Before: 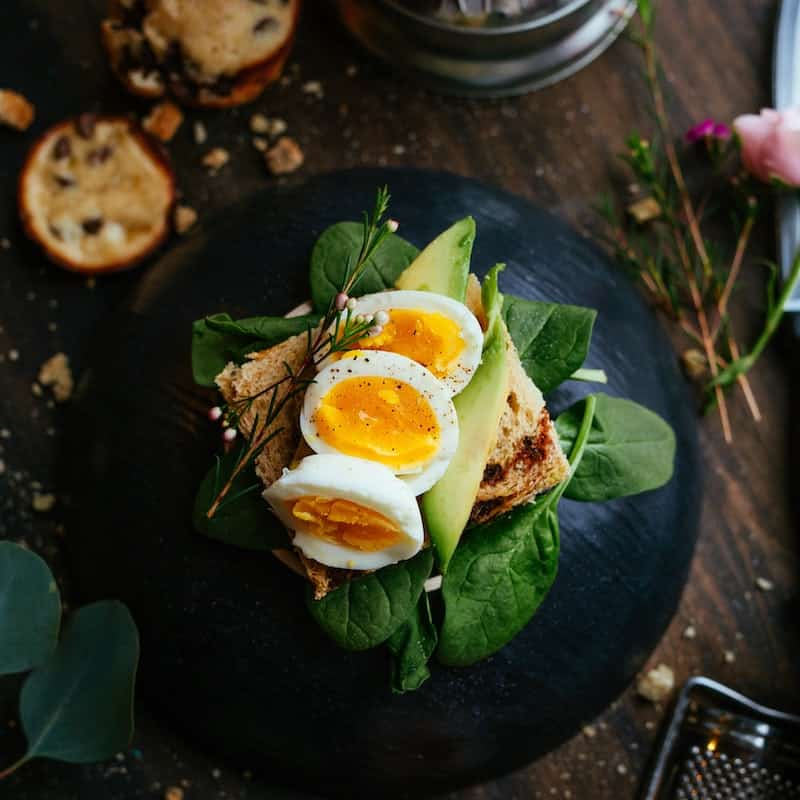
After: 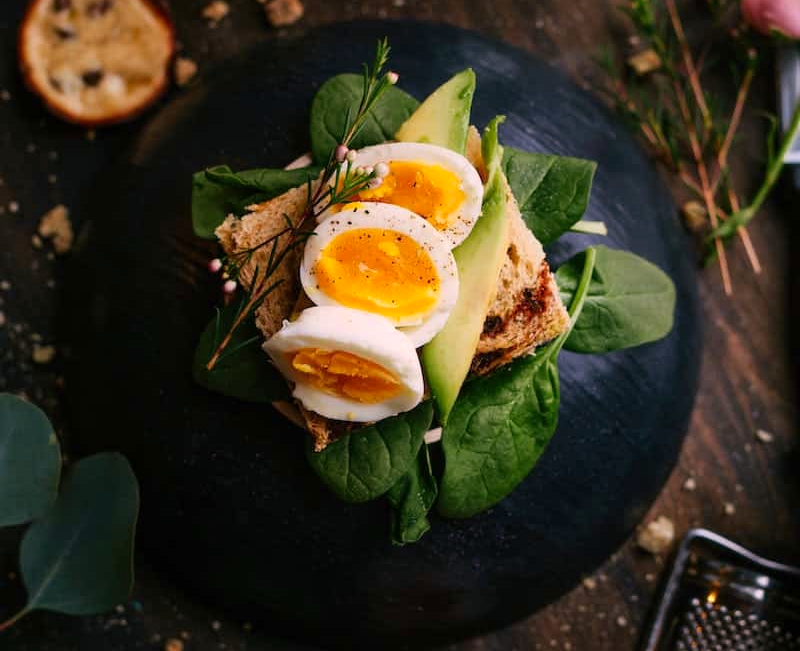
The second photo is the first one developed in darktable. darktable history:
crop and rotate: top 18.507%
color correction: highlights a* 14.52, highlights b* 4.84
